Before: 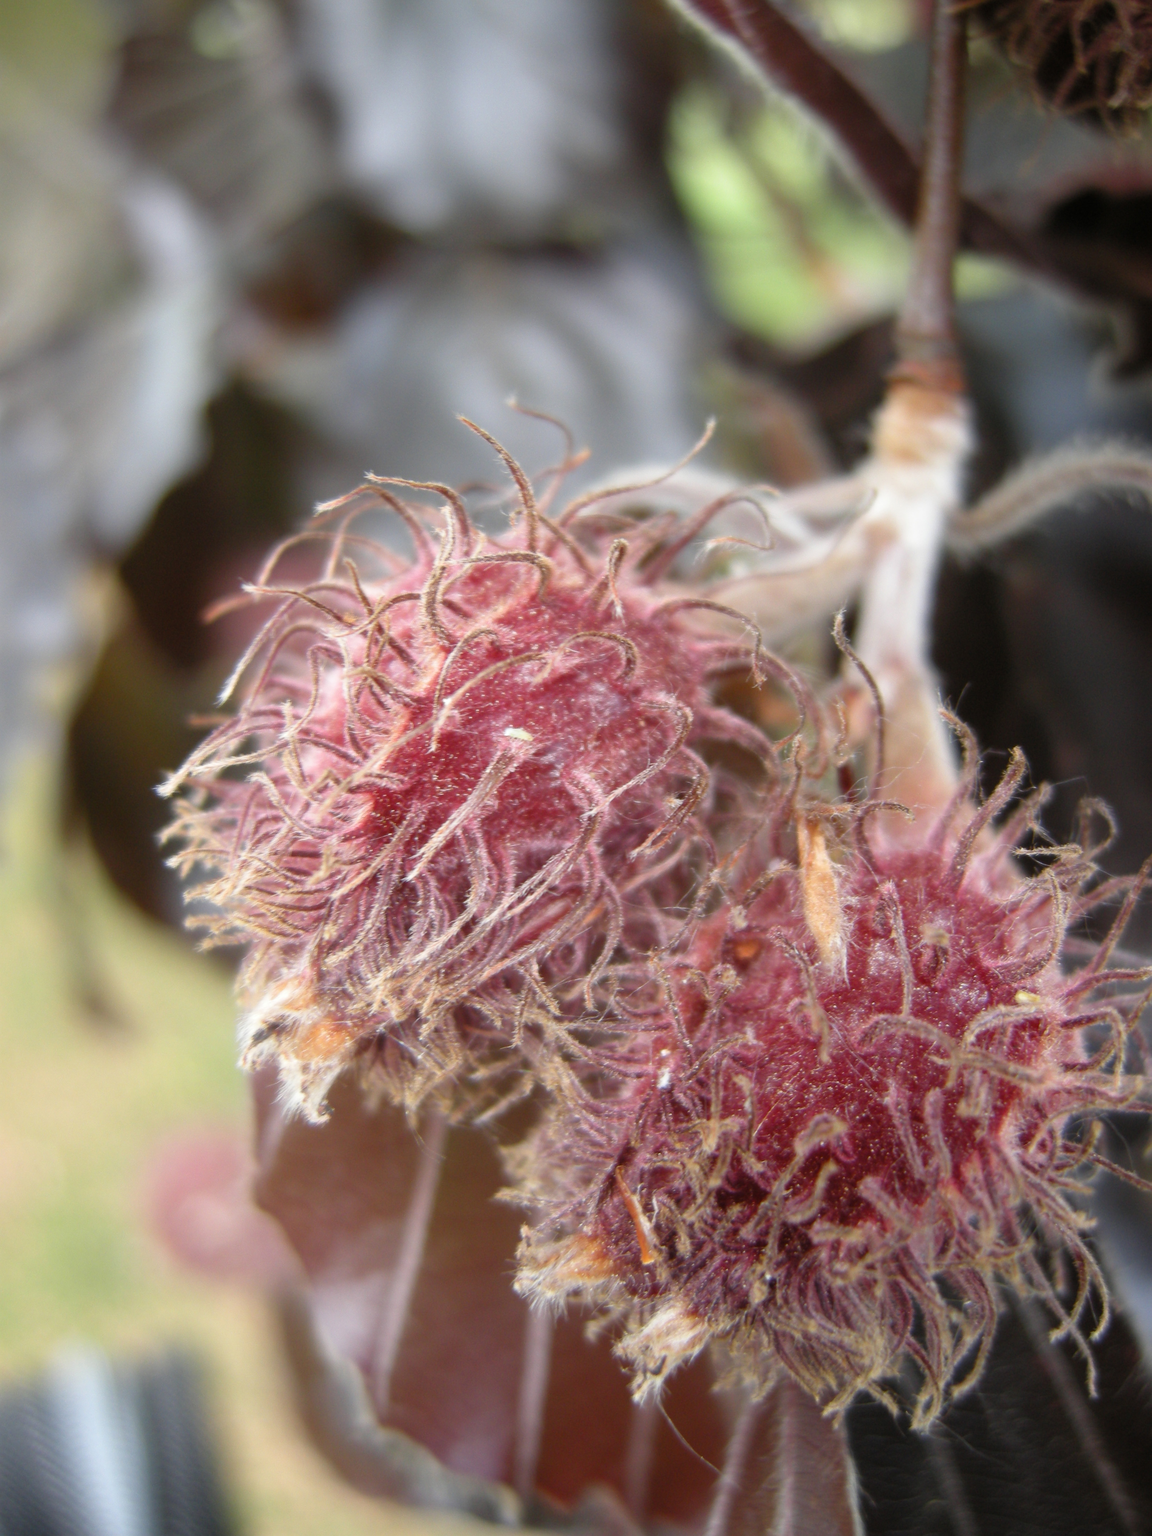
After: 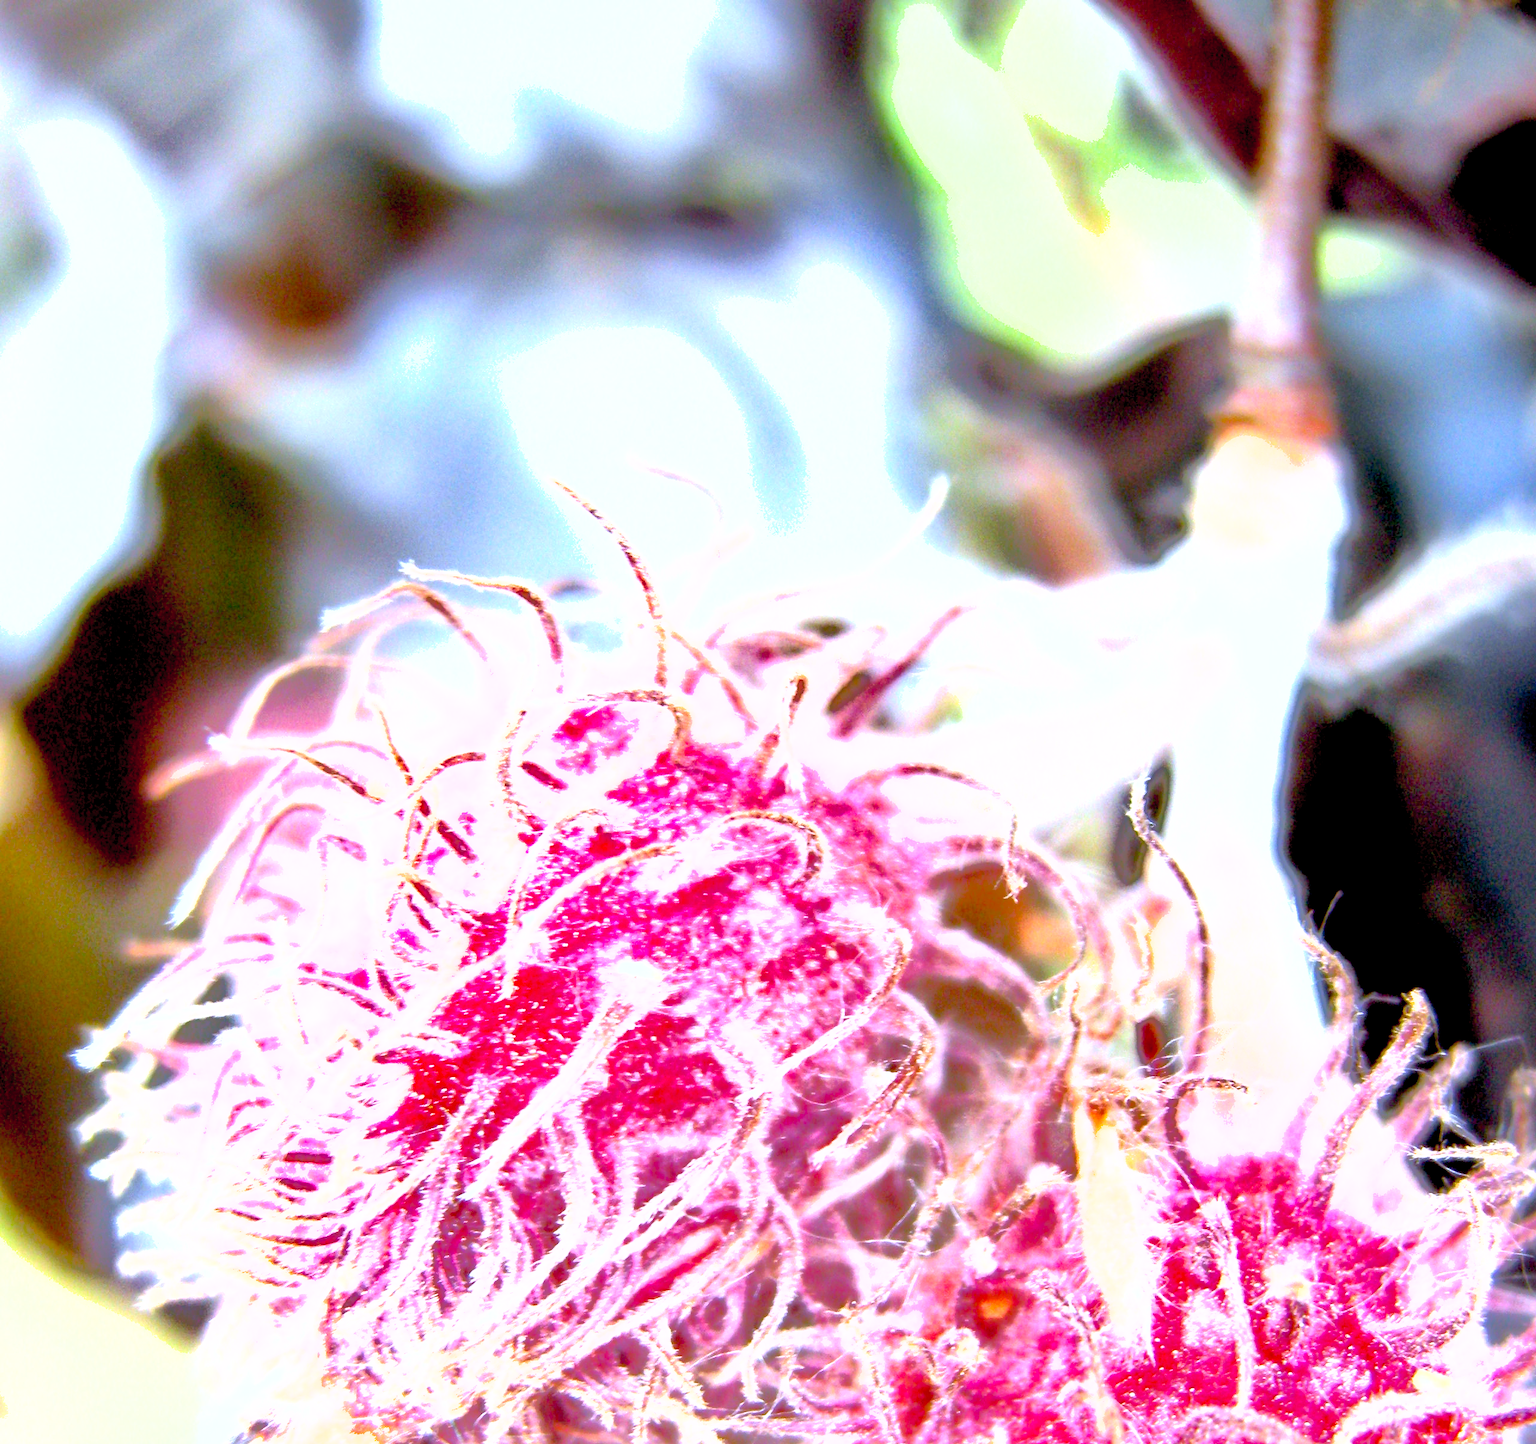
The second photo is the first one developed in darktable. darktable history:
crop and rotate: left 9.345%, top 7.22%, right 4.982%, bottom 32.331%
contrast brightness saturation: contrast 0.2, brightness 0.16, saturation 0.22
color calibration: x 0.342, y 0.356, temperature 5122 K
exposure: black level correction 0.016, exposure 1.774 EV, compensate highlight preservation false
shadows and highlights: shadows 40, highlights -60
contrast equalizer: octaves 7, y [[0.6 ×6], [0.55 ×6], [0 ×6], [0 ×6], [0 ×6]], mix 0.15
color balance rgb: shadows fall-off 101%, linear chroma grading › mid-tones 7.63%, perceptual saturation grading › mid-tones 11.68%, mask middle-gray fulcrum 22.45%, global vibrance 10.11%, saturation formula JzAzBz (2021)
white balance: red 0.948, green 1.02, blue 1.176
